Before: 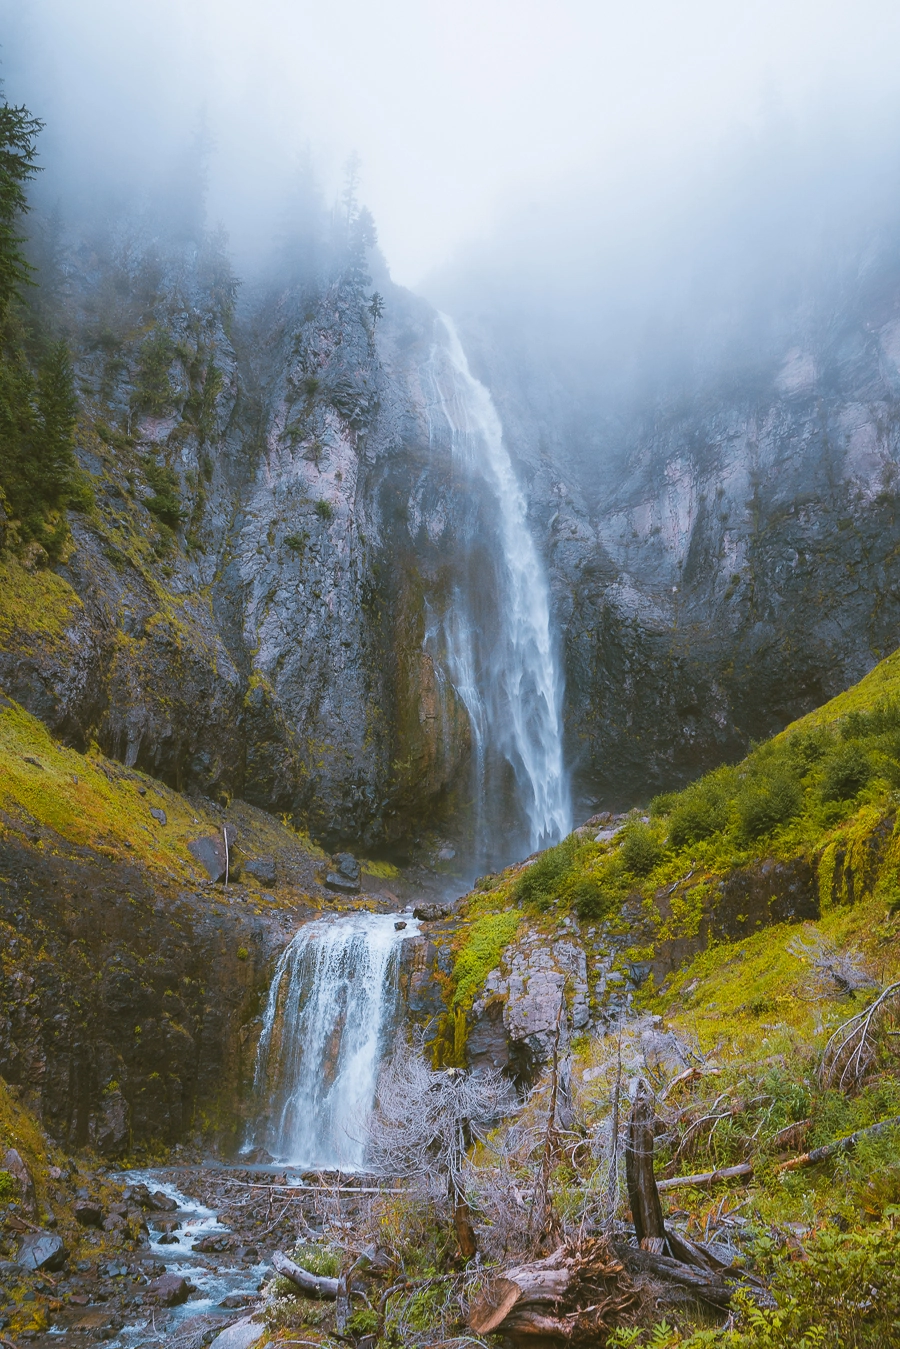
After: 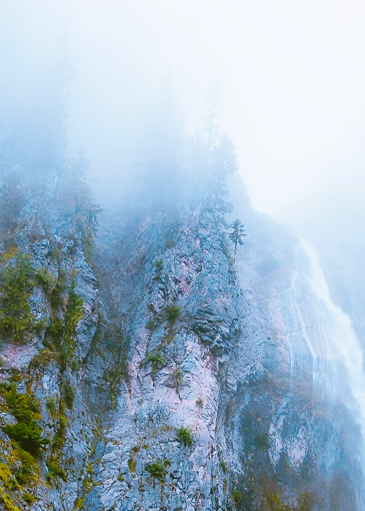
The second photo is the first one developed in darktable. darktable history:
sharpen: radius 2.883, amount 0.868, threshold 47.523
color balance rgb: linear chroma grading › global chroma 10%, perceptual saturation grading › global saturation 30%, global vibrance 10%
base curve: curves: ch0 [(0, 0) (0.036, 0.025) (0.121, 0.166) (0.206, 0.329) (0.605, 0.79) (1, 1)], preserve colors none
crop: left 15.452%, top 5.459%, right 43.956%, bottom 56.62%
